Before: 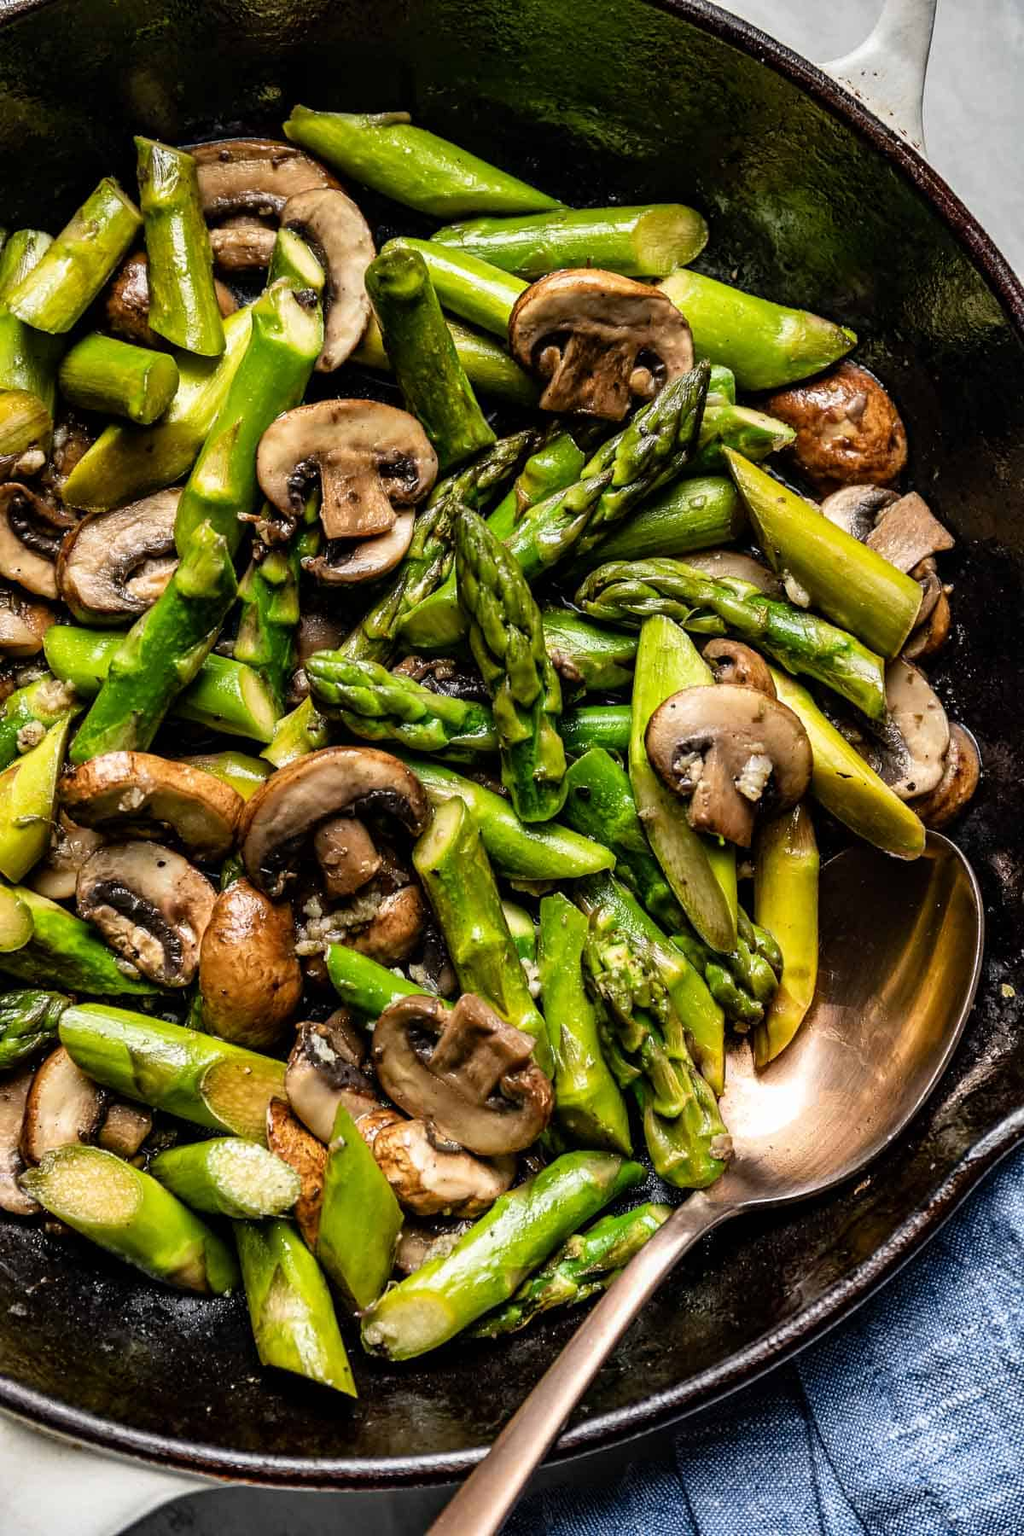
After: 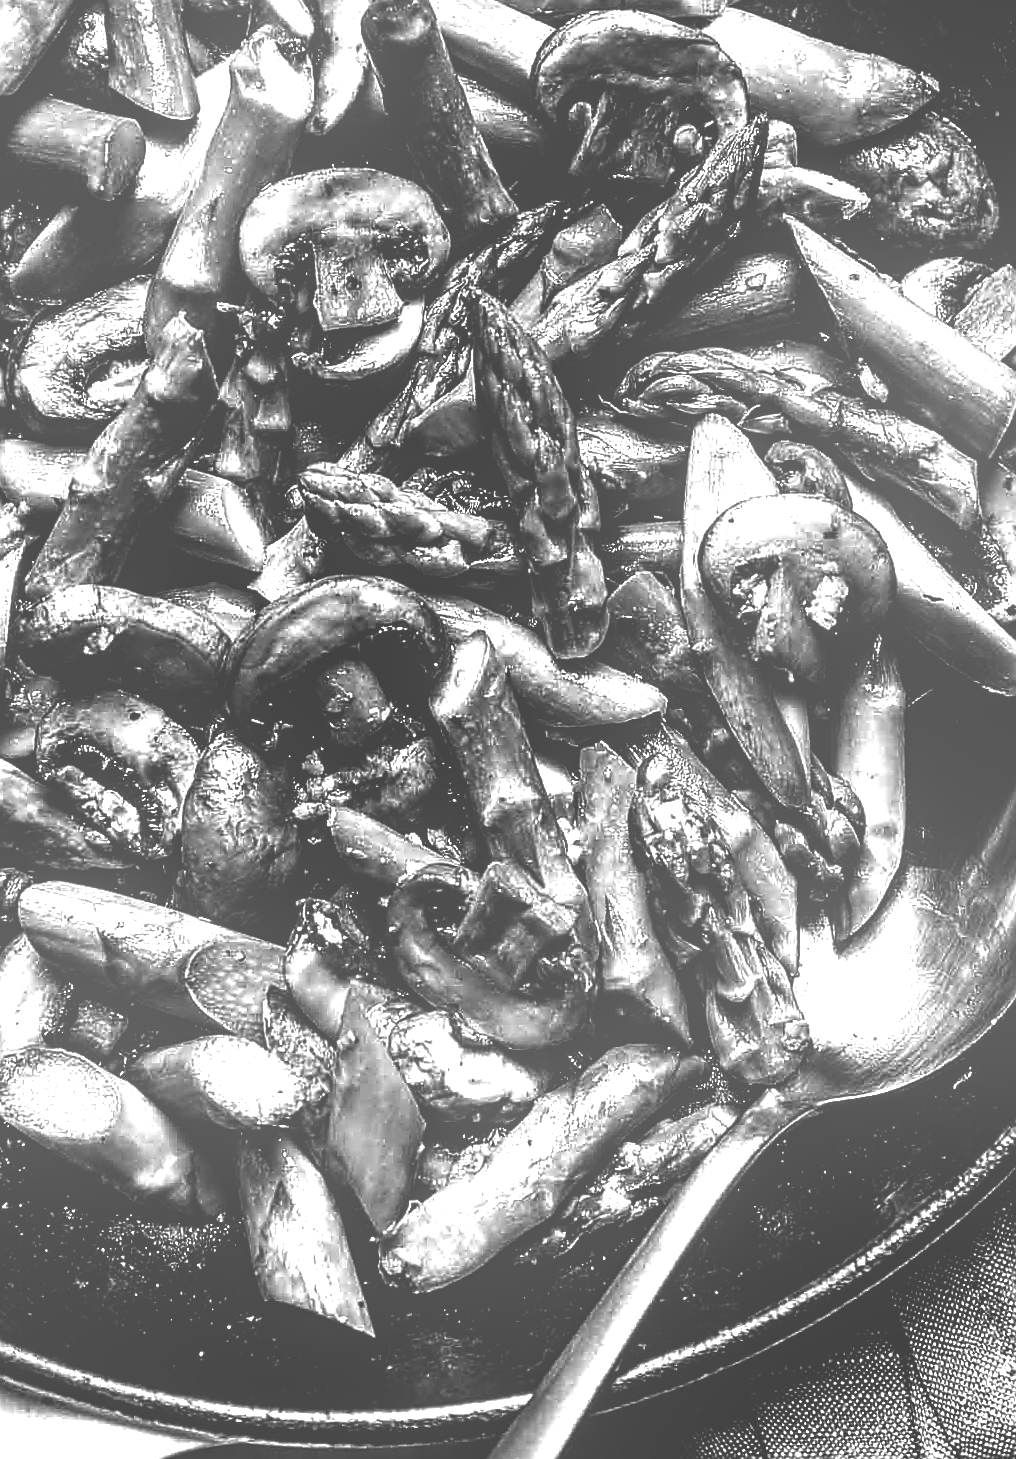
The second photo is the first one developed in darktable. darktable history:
rotate and perspective: rotation -1°, crop left 0.011, crop right 0.989, crop top 0.025, crop bottom 0.975
crop and rotate: left 4.842%, top 15.51%, right 10.668%
white balance: red 1.004, blue 1.024
bloom: size 40%
sharpen: radius 1.4, amount 1.25, threshold 0.7
contrast brightness saturation: contrast 0.02, brightness -1, saturation -1
exposure: black level correction 0.008, exposure 0.979 EV, compensate highlight preservation false
local contrast: on, module defaults
